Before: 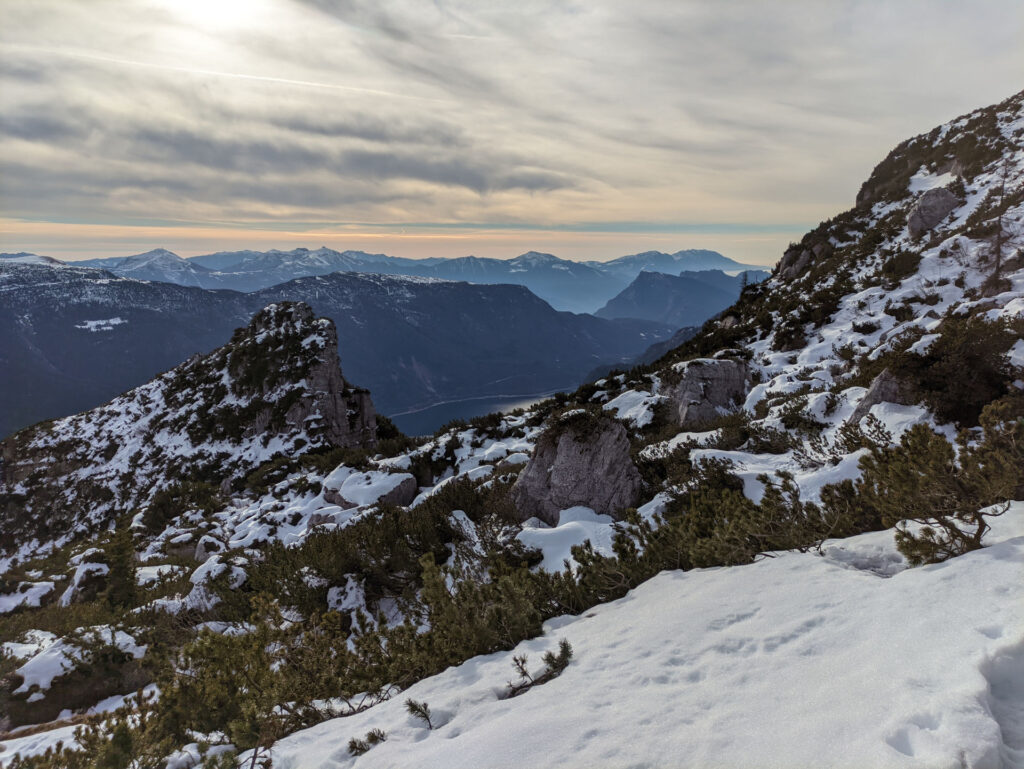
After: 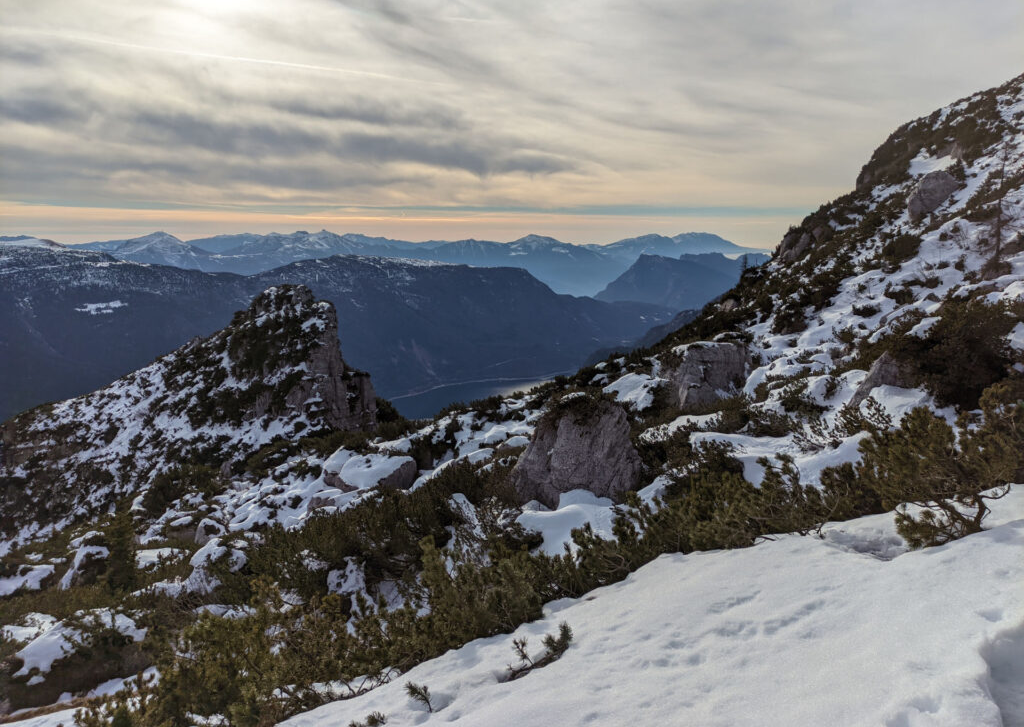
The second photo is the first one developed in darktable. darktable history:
crop and rotate: top 2.336%, bottom 3.084%
